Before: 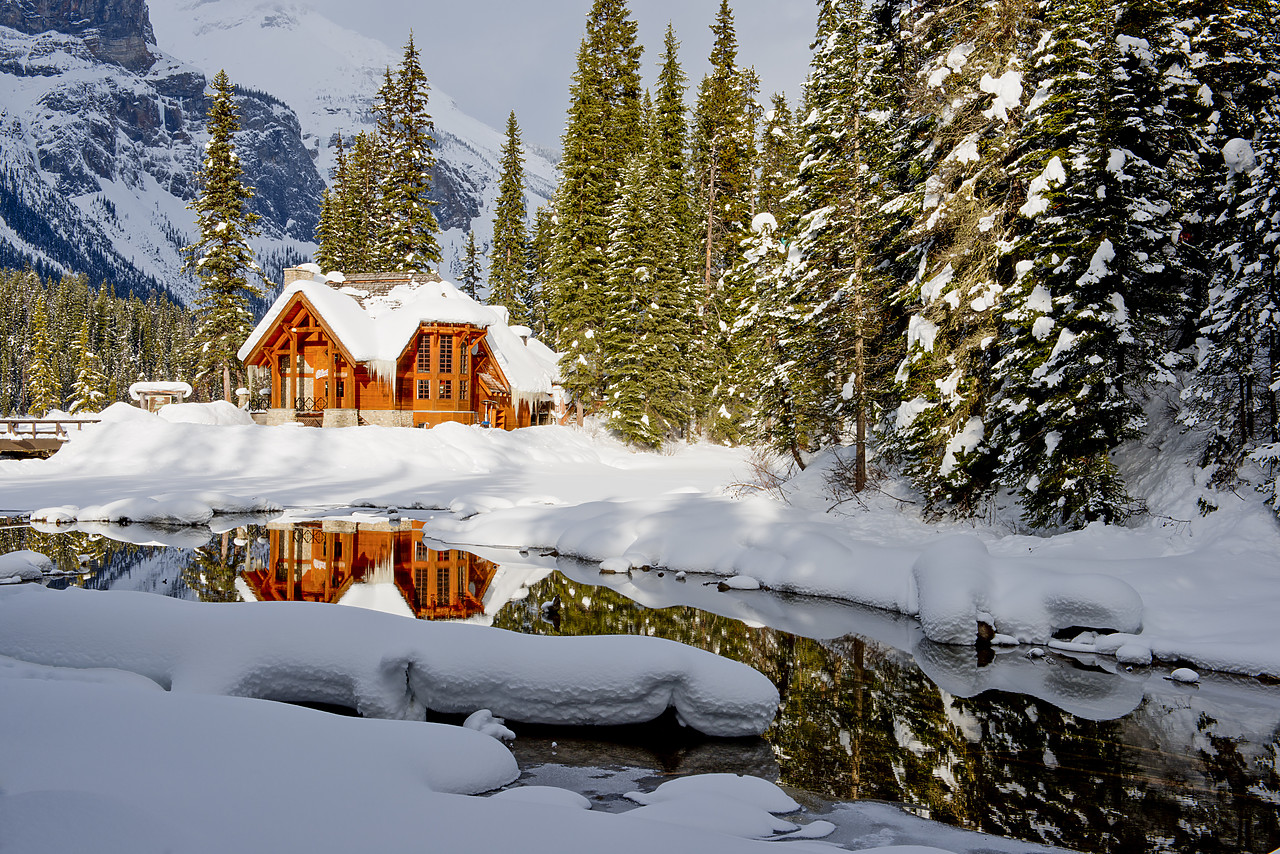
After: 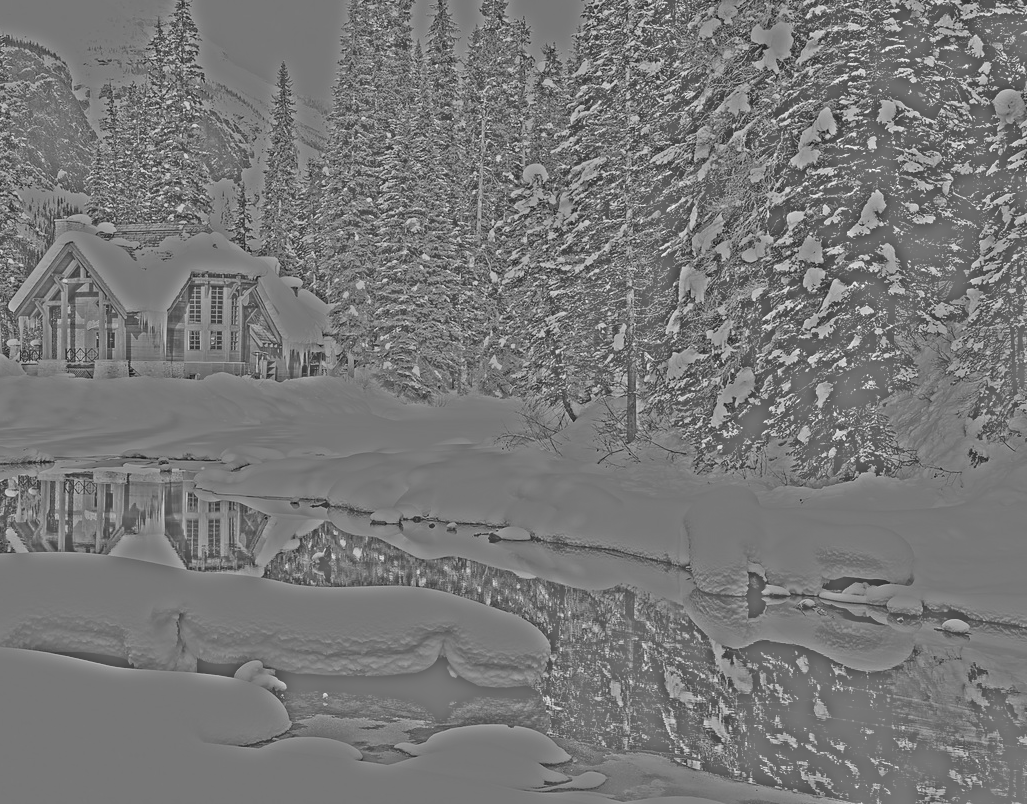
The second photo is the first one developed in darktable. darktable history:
crop and rotate: left 17.959%, top 5.771%, right 1.742%
highpass: sharpness 25.84%, contrast boost 14.94%
